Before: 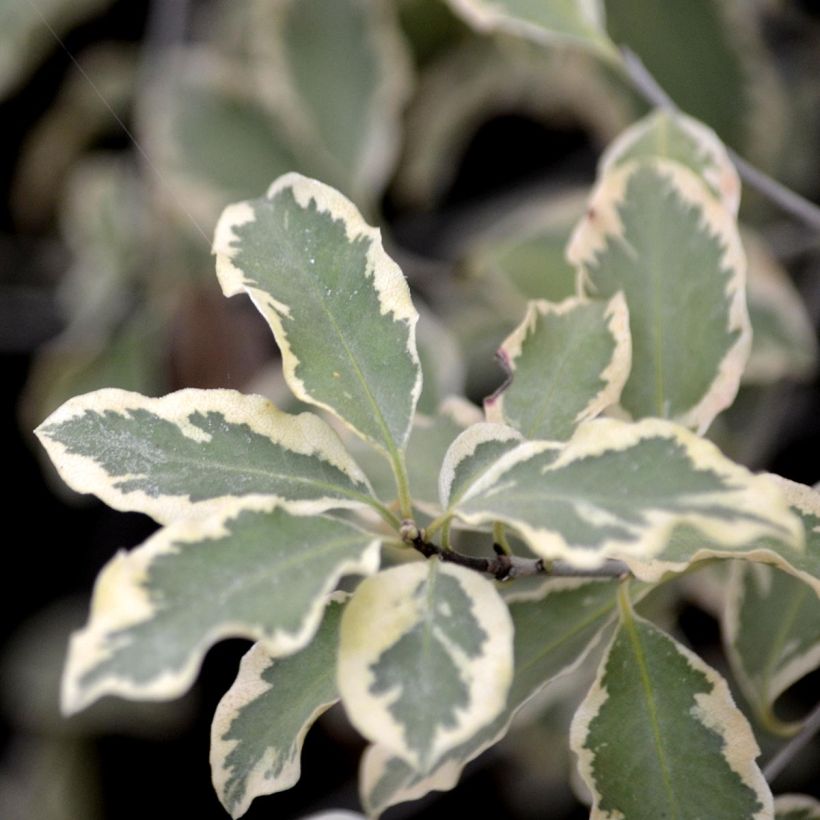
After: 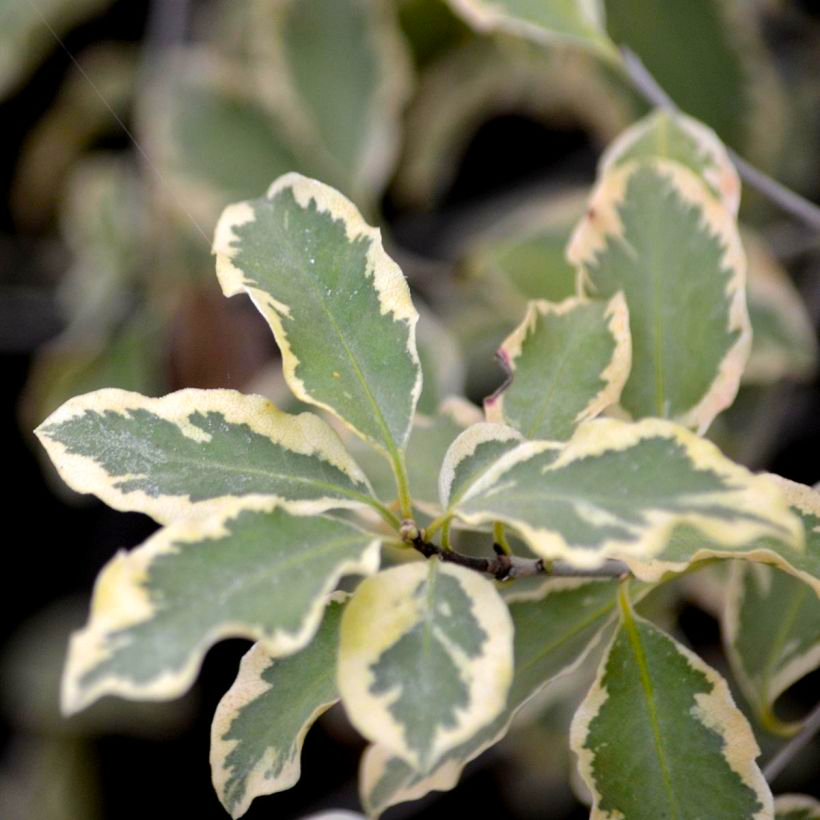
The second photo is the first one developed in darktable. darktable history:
color balance rgb: perceptual saturation grading › global saturation 40.821%, global vibrance 20%
